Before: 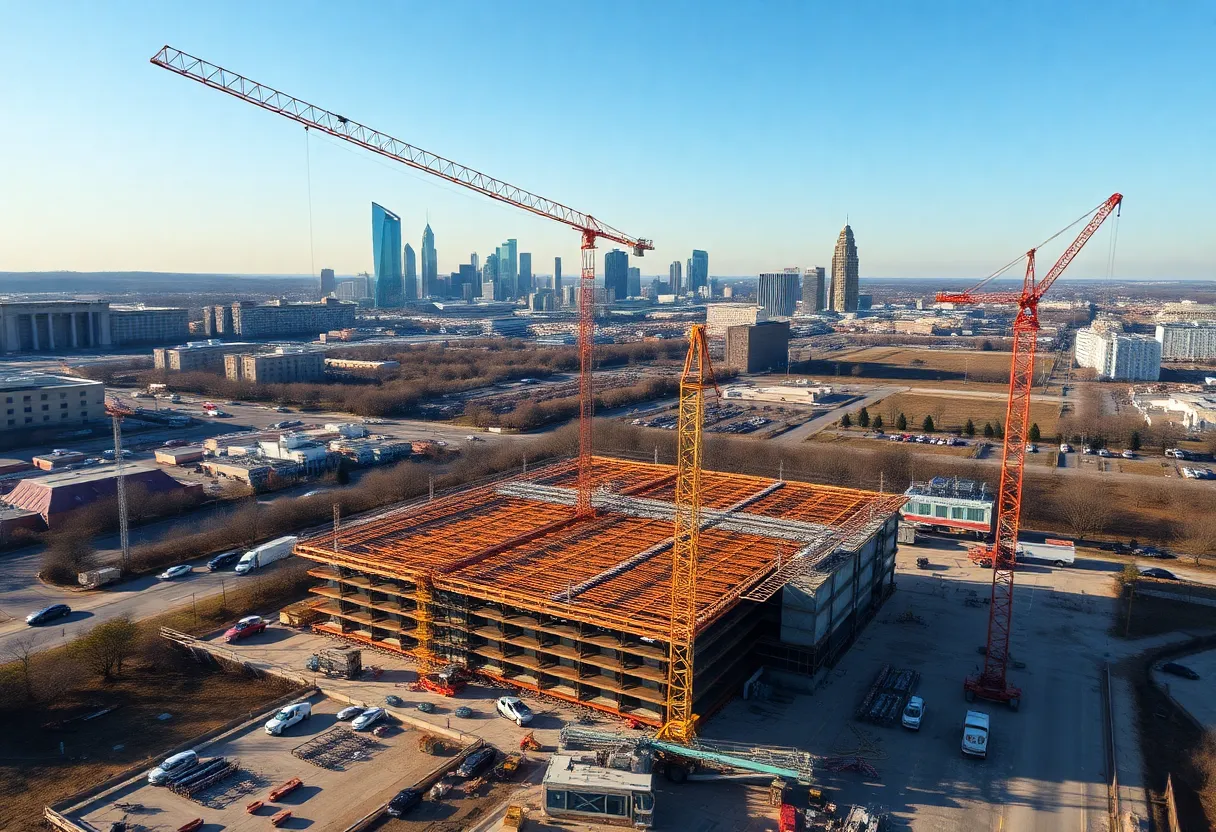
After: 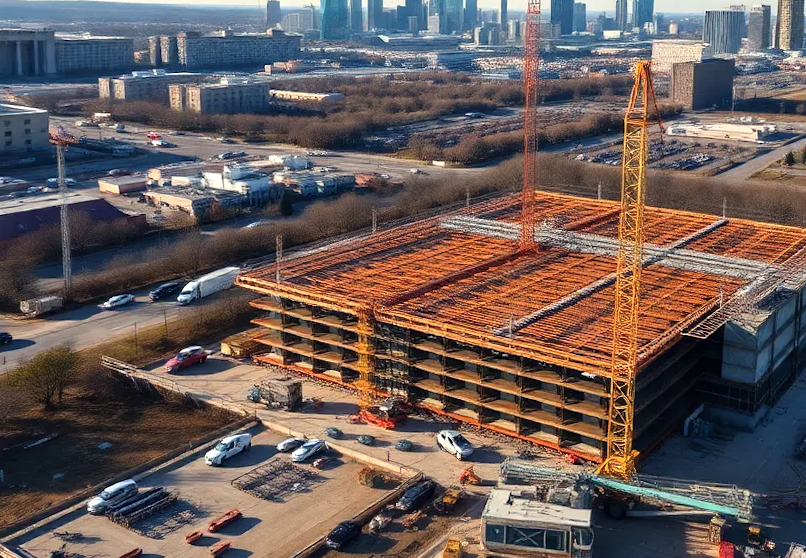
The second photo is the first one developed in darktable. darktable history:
crop and rotate: angle -0.744°, left 3.766%, top 31.615%, right 28.699%
shadows and highlights: radius 47.16, white point adjustment 6.7, compress 79.19%, soften with gaussian
